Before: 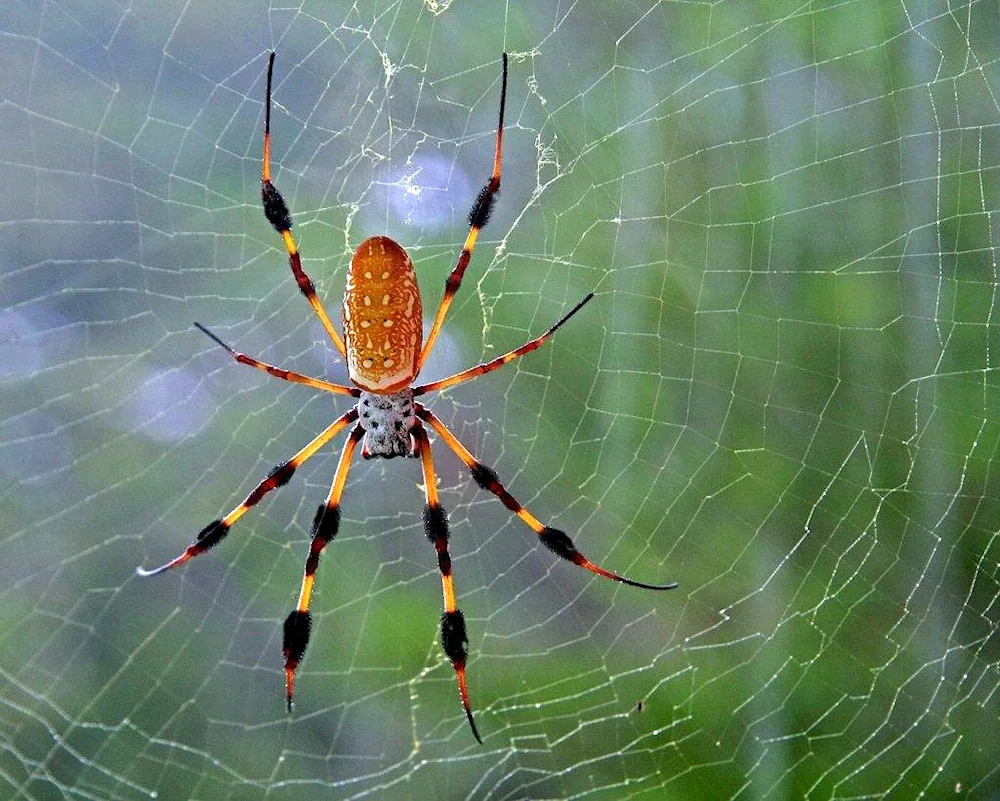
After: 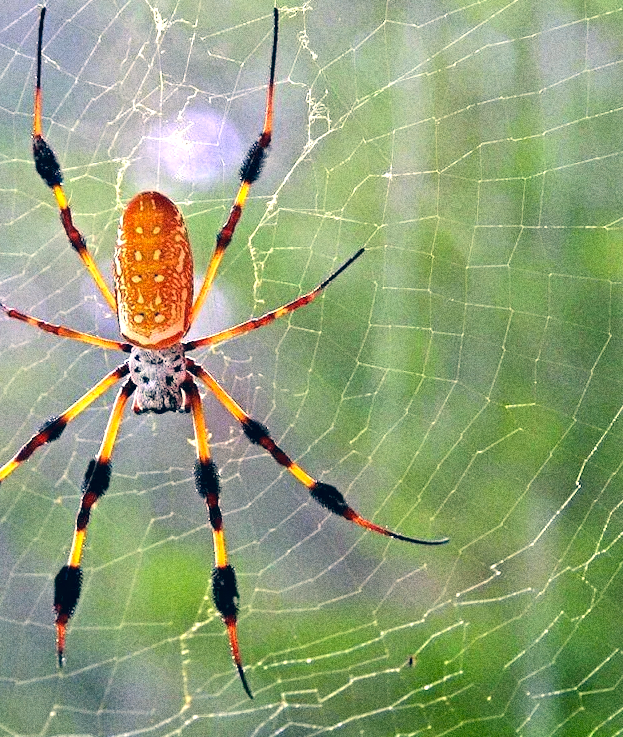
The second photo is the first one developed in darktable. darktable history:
color correction: highlights a* 10.32, highlights b* 14.66, shadows a* -9.59, shadows b* -15.02
crop and rotate: left 22.918%, top 5.629%, right 14.711%, bottom 2.247%
grain: coarseness 0.09 ISO, strength 40%
exposure: black level correction 0, exposure 0.7 EV, compensate exposure bias true, compensate highlight preservation false
